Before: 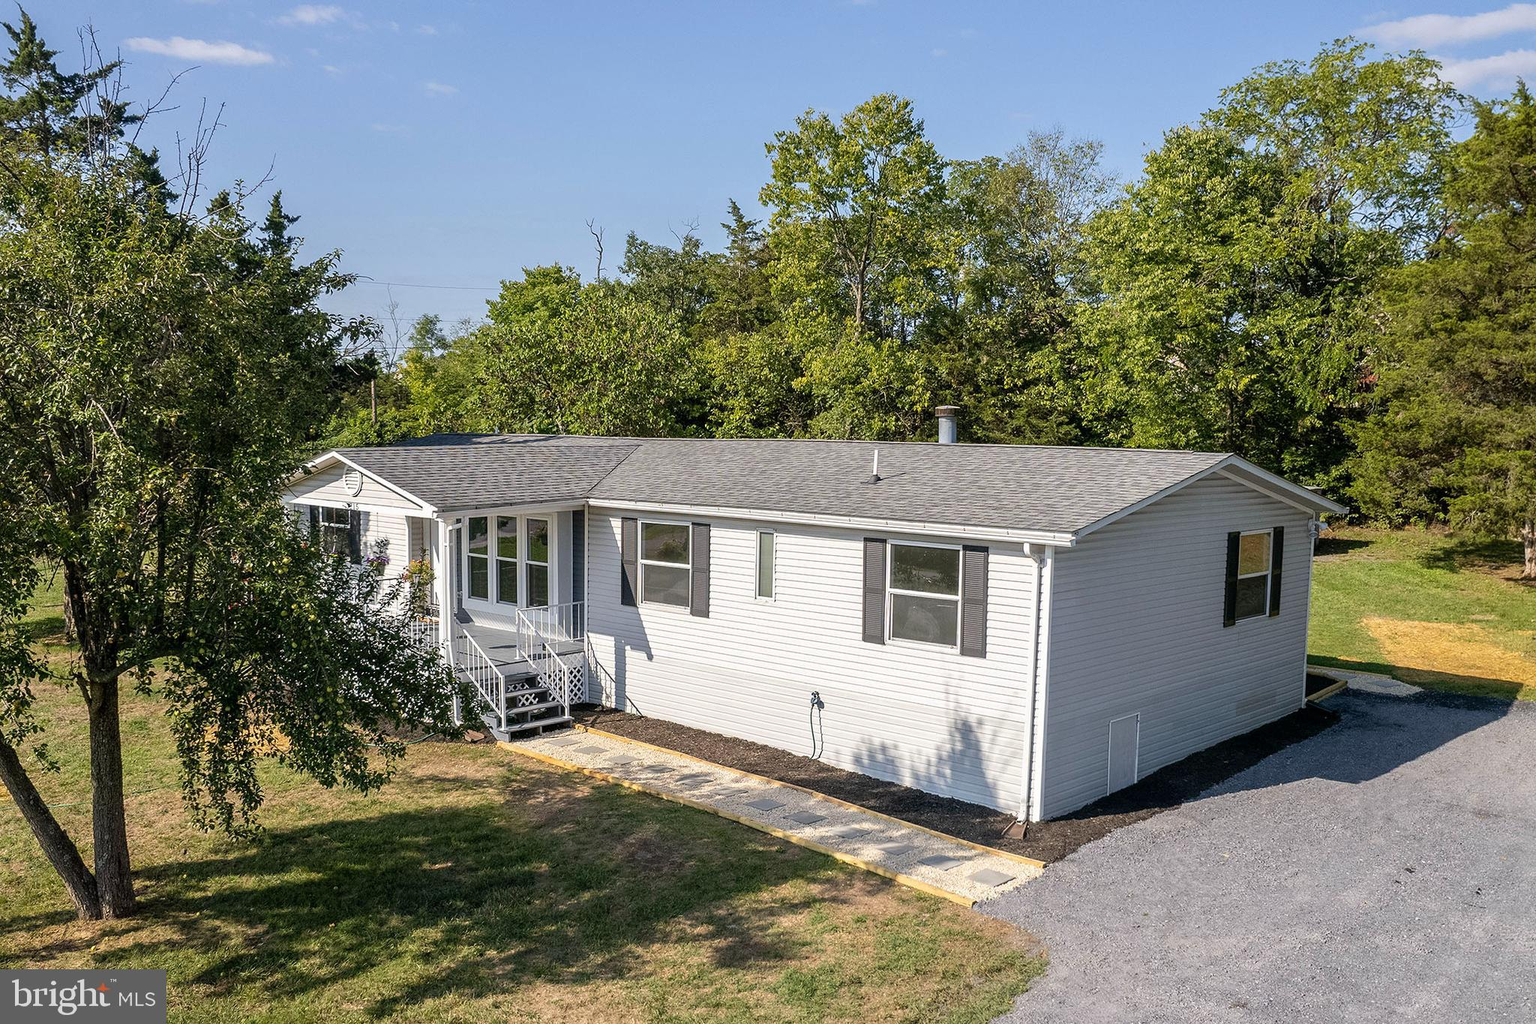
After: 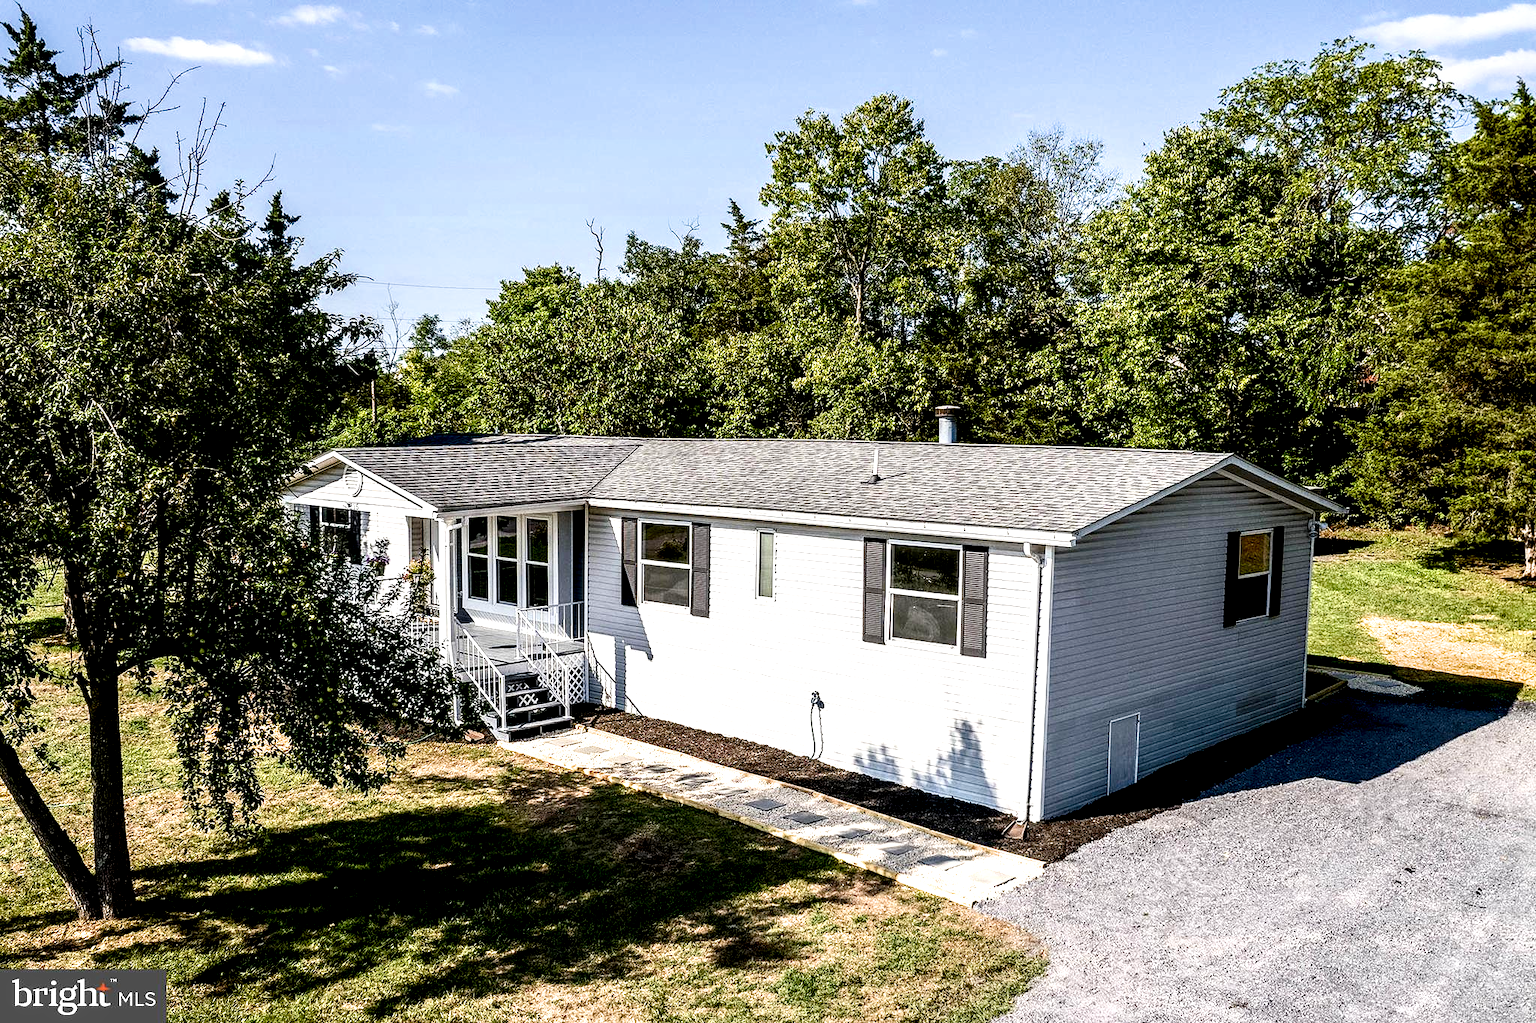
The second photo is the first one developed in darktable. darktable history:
contrast brightness saturation: contrast 0.13, brightness -0.24, saturation 0.14
filmic rgb: black relative exposure -3.57 EV, white relative exposure 2.29 EV, hardness 3.41
color balance rgb: perceptual saturation grading › global saturation 20%, perceptual saturation grading › highlights -50%, perceptual saturation grading › shadows 30%, perceptual brilliance grading › global brilliance 10%, perceptual brilliance grading › shadows 15%
local contrast: detail 135%, midtone range 0.75
